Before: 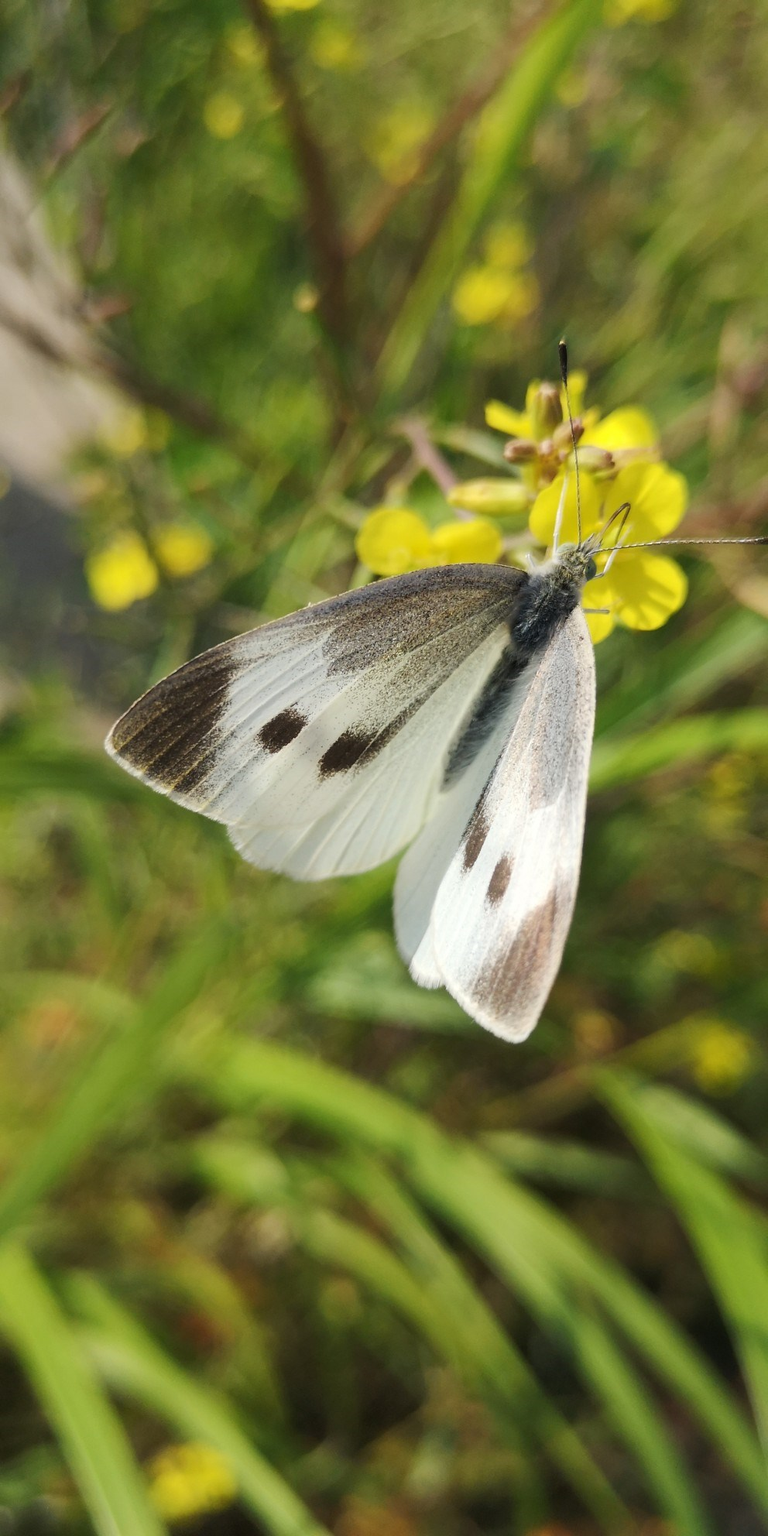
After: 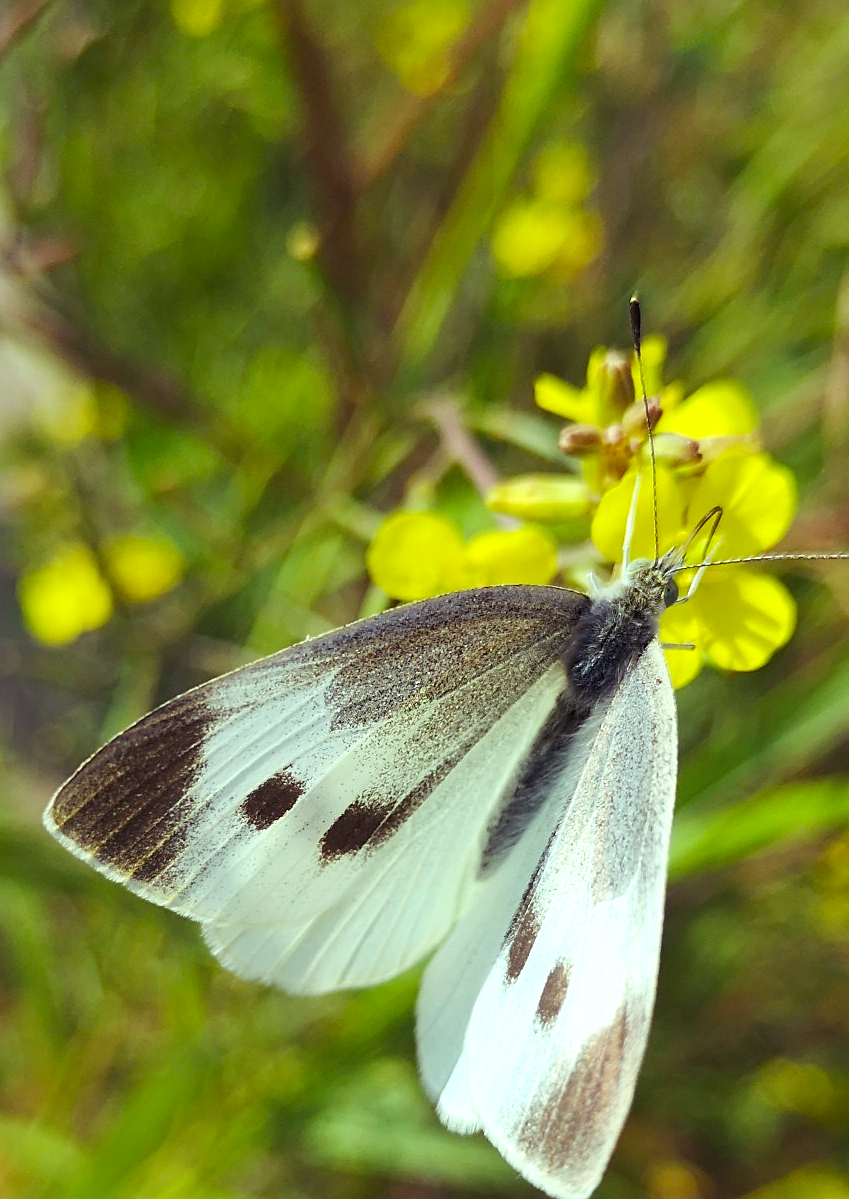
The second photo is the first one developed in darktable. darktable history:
crop and rotate: left 9.345%, top 7.22%, right 4.982%, bottom 32.331%
color balance rgb: shadows lift › luminance 0.49%, shadows lift › chroma 6.83%, shadows lift › hue 300.29°, power › hue 208.98°, highlights gain › luminance 20.24%, highlights gain › chroma 2.73%, highlights gain › hue 173.85°, perceptual saturation grading › global saturation 18.05%
sharpen: on, module defaults
